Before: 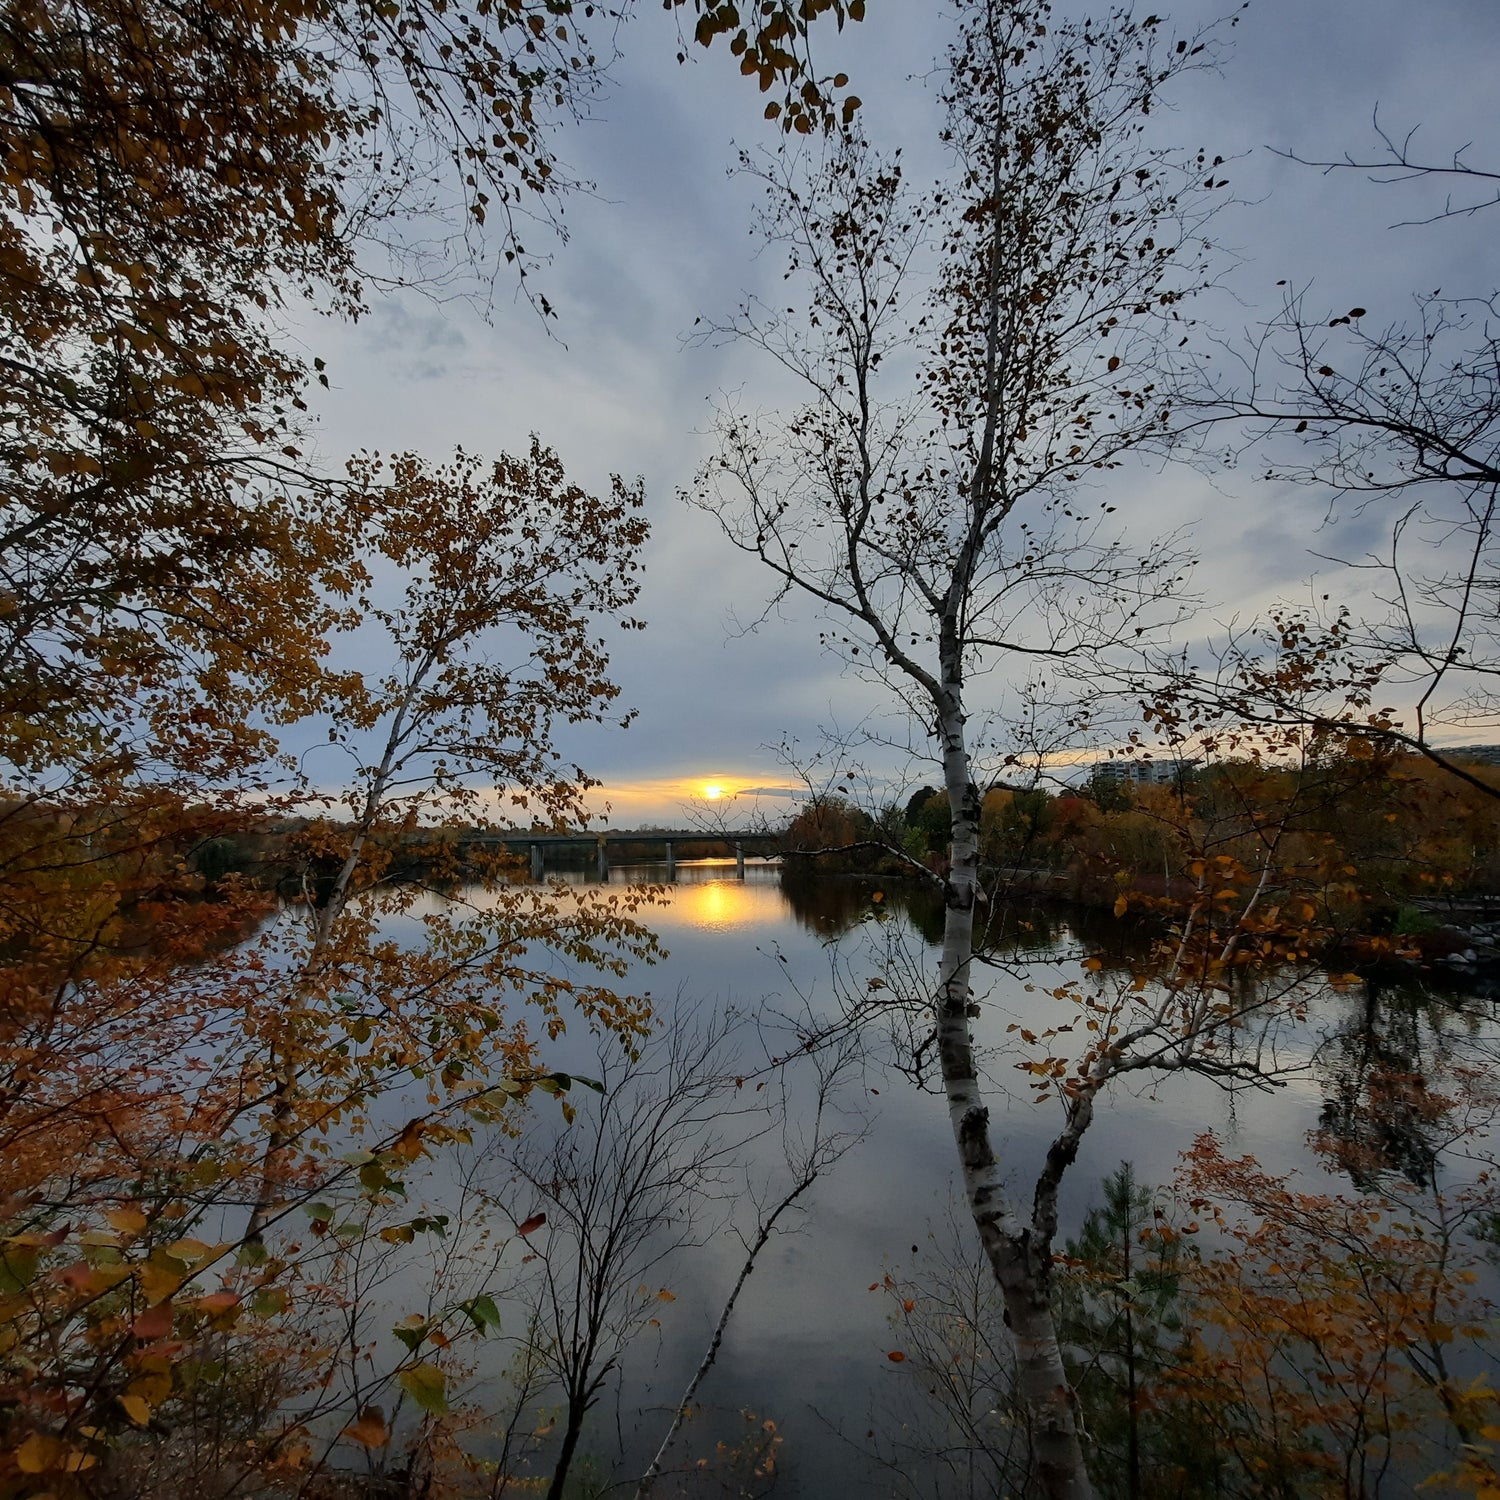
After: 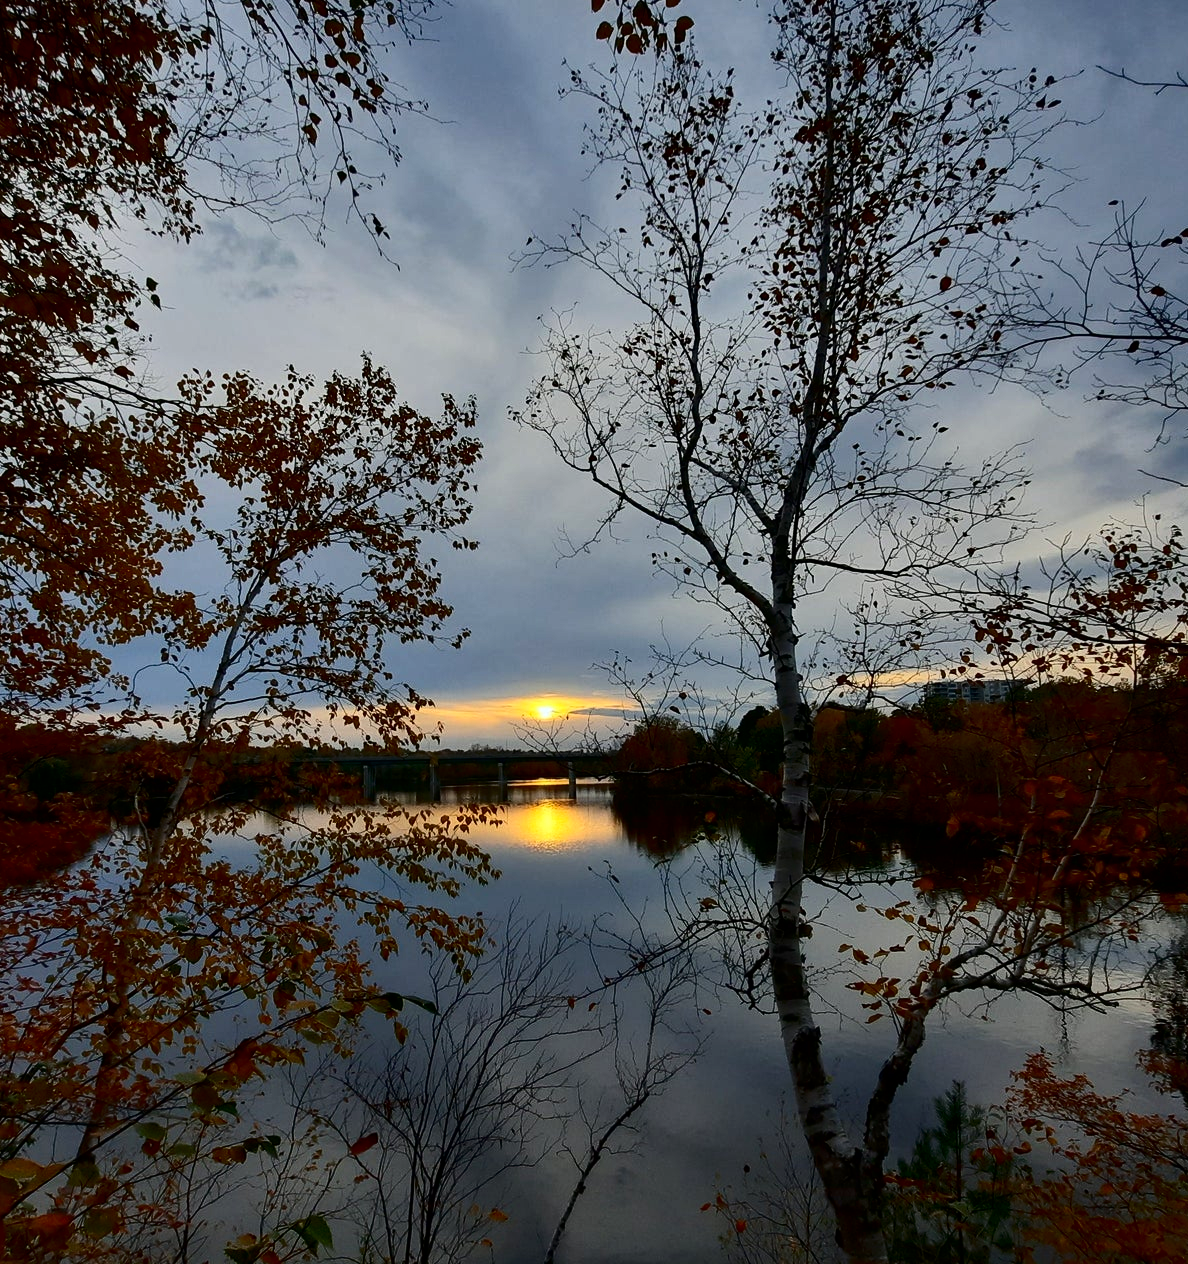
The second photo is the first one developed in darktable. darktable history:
contrast brightness saturation: contrast 0.22, brightness -0.19, saturation 0.24
crop: left 11.225%, top 5.381%, right 9.565%, bottom 10.314%
